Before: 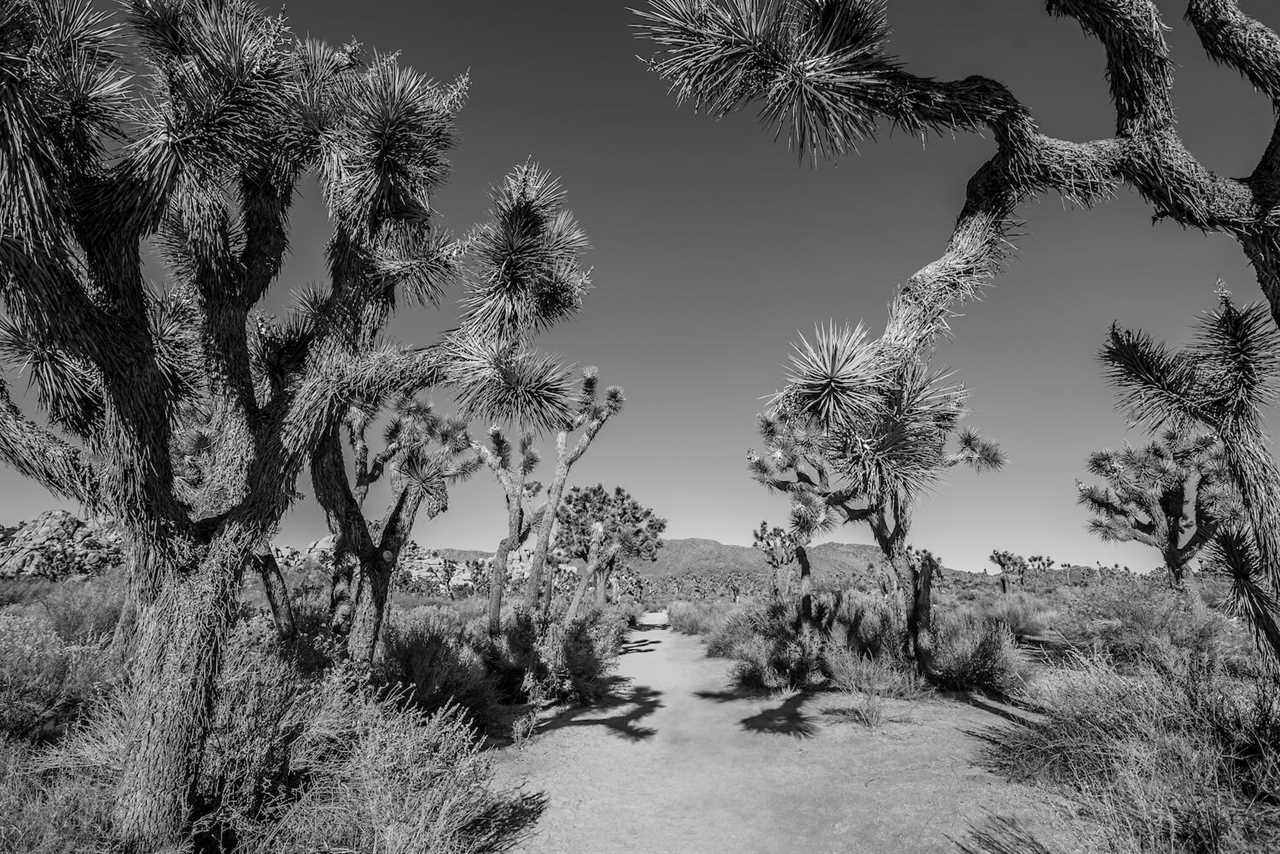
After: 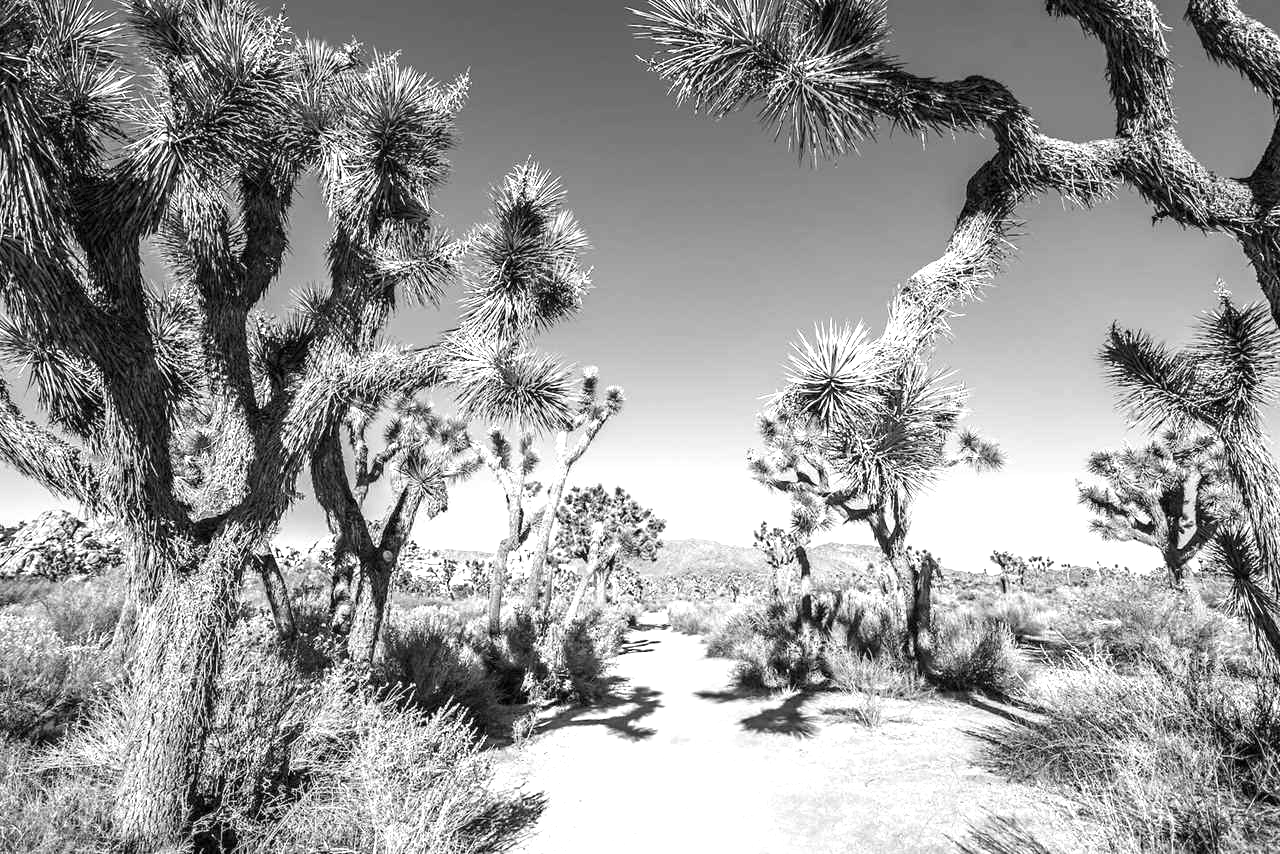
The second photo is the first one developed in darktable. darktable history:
exposure: black level correction 0, exposure 1.4 EV, compensate exposure bias true, compensate highlight preservation false
